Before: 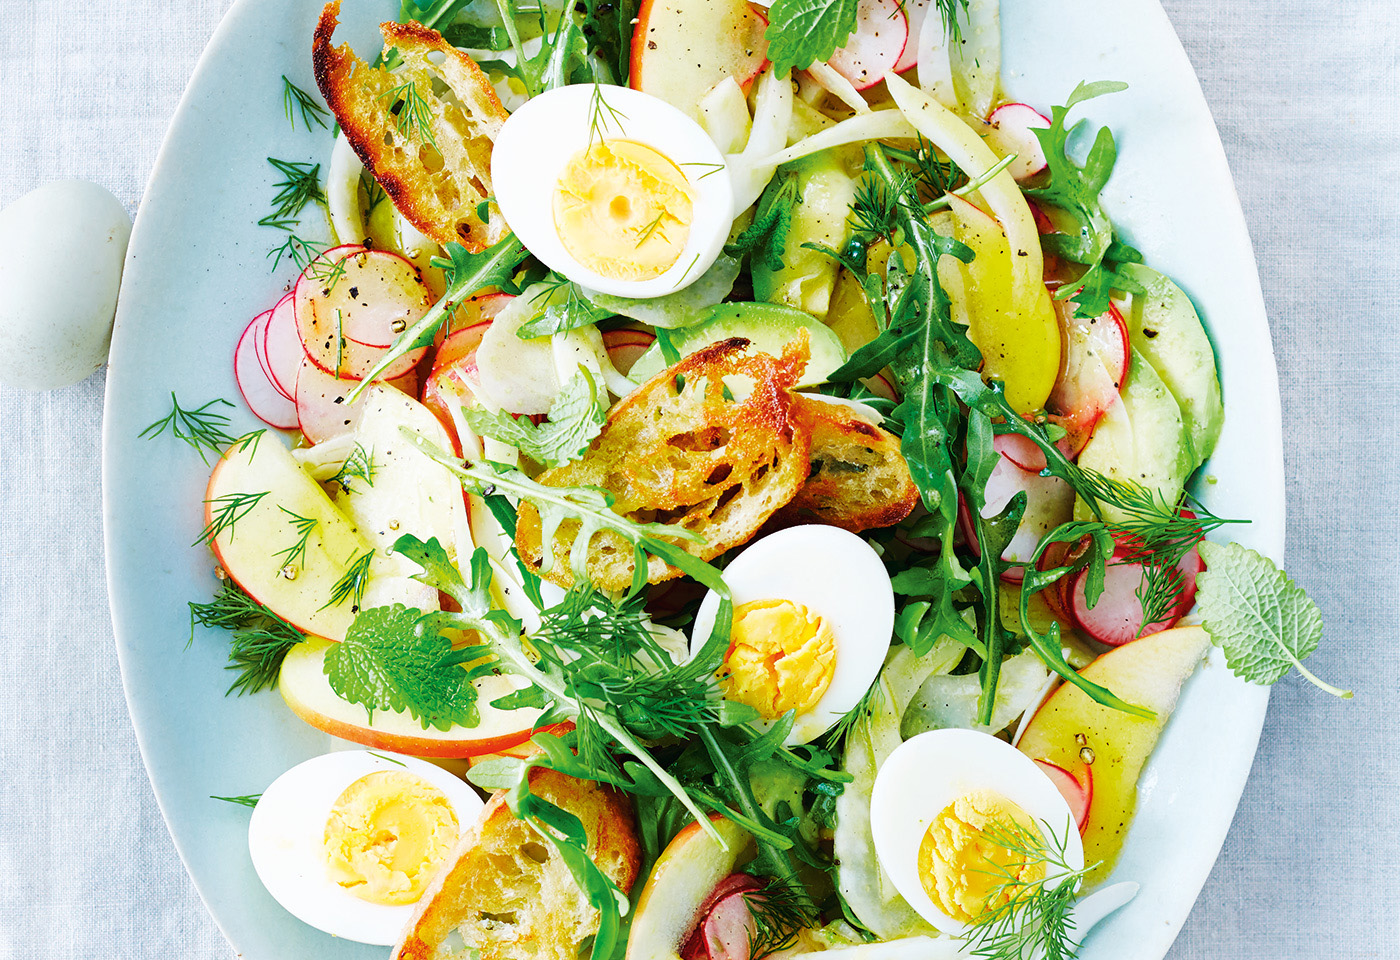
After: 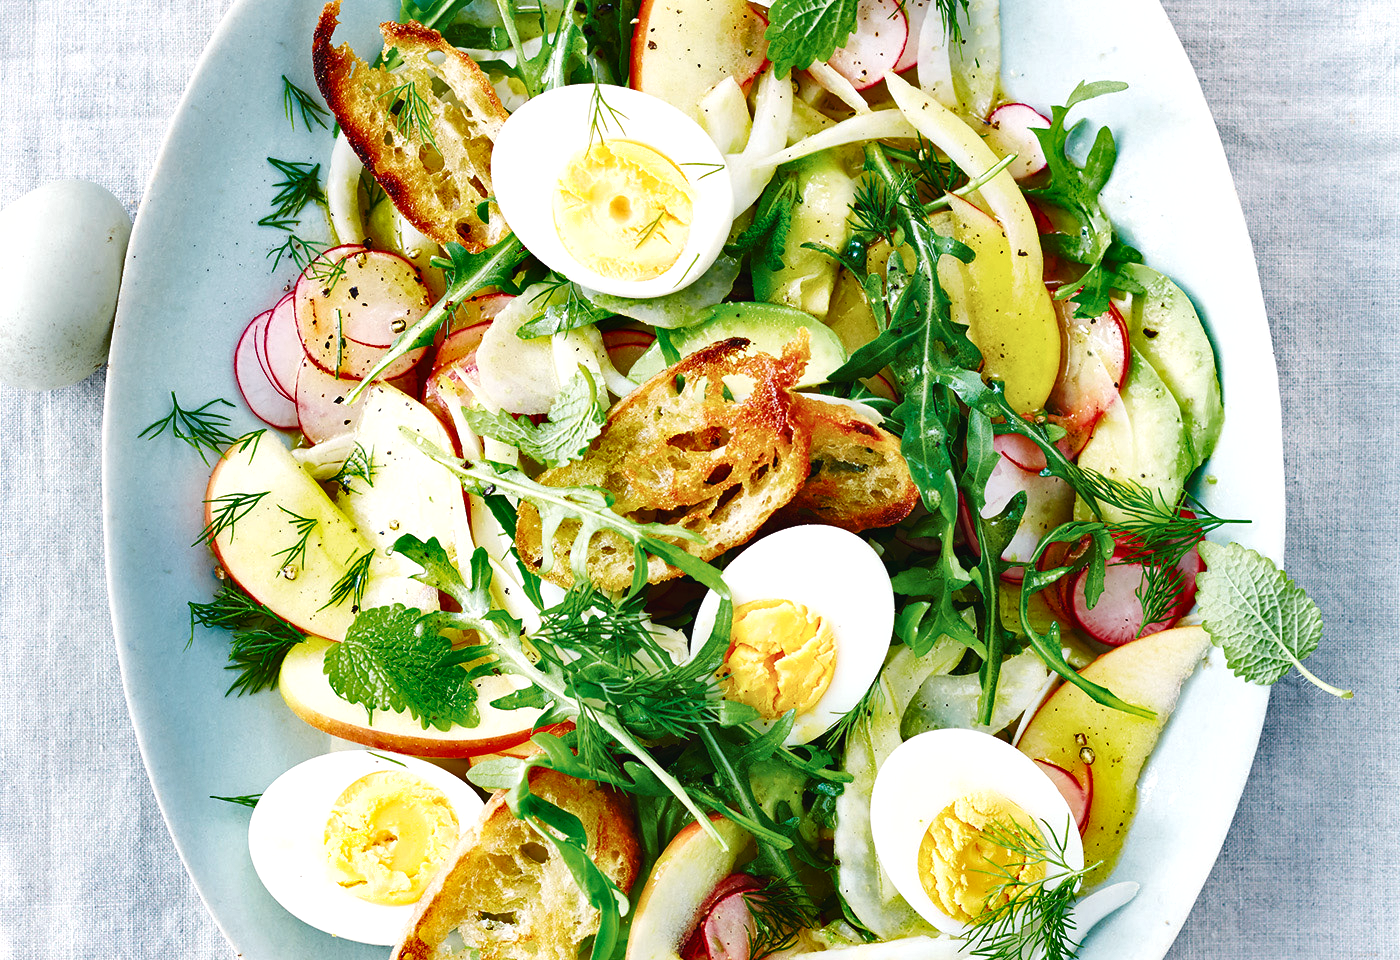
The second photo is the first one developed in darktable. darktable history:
shadows and highlights: soften with gaussian
color balance rgb: shadows lift › chroma 1%, shadows lift › hue 28.8°, power › hue 60°, highlights gain › chroma 1%, highlights gain › hue 60°, global offset › luminance 0.25%, perceptual saturation grading › highlights -20%, perceptual saturation grading › shadows 20%, perceptual brilliance grading › highlights 5%, perceptual brilliance grading › shadows -10%, global vibrance 19.67%
